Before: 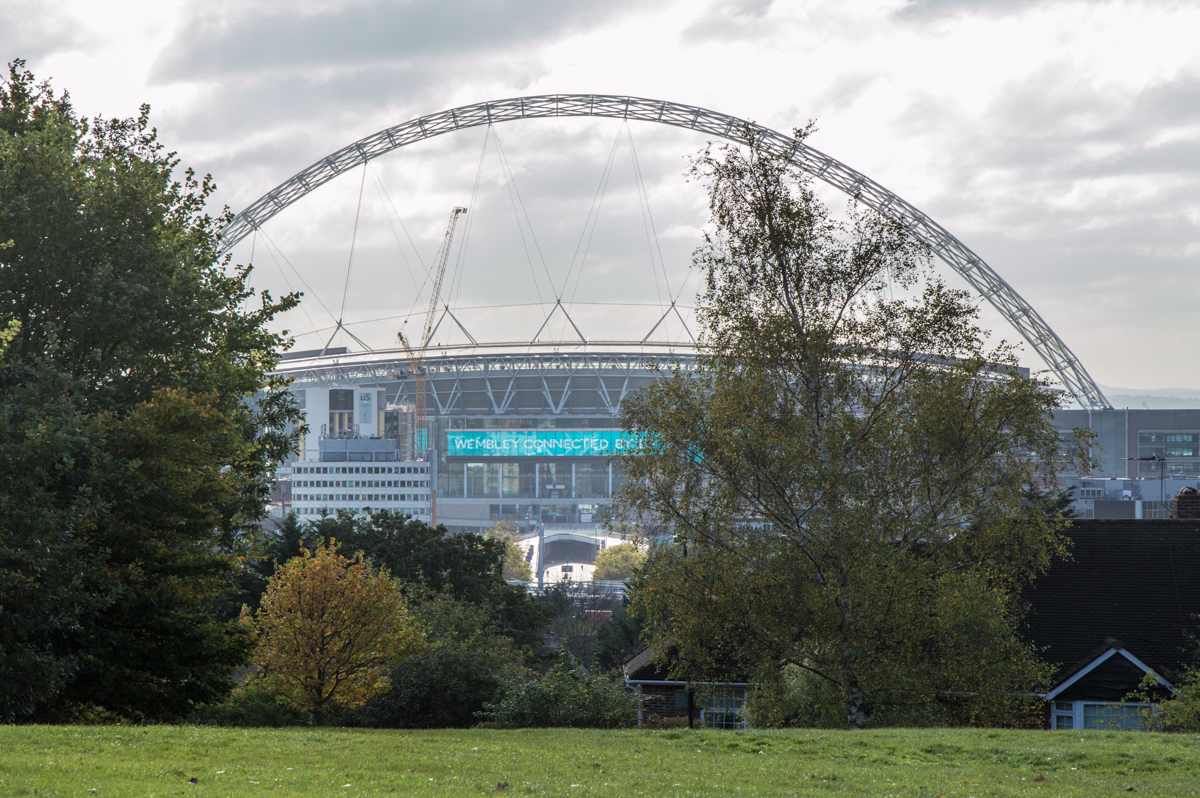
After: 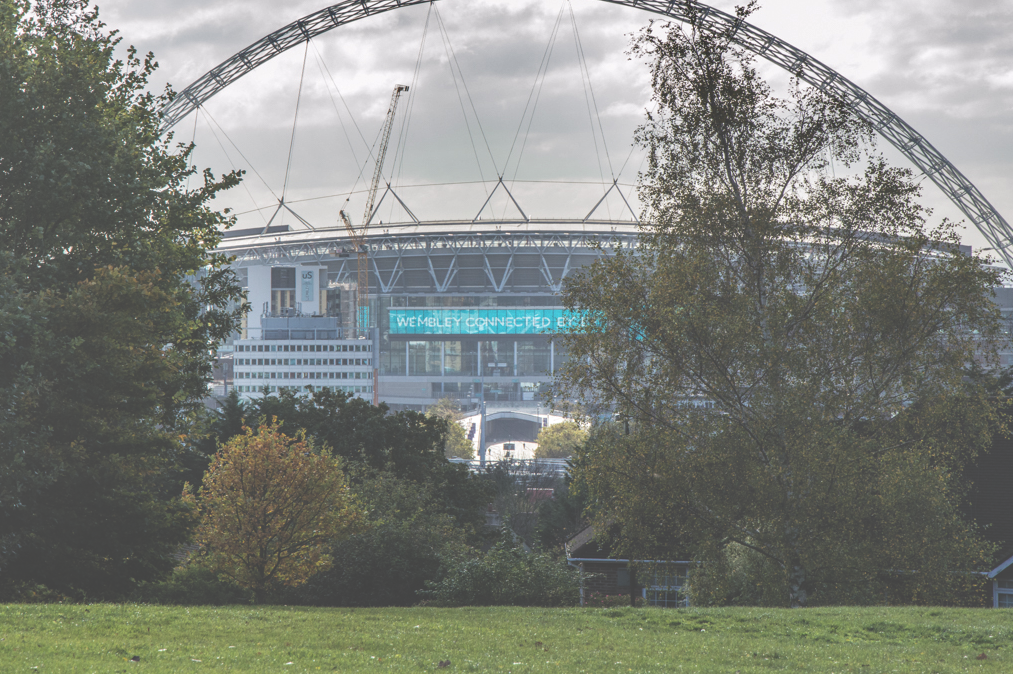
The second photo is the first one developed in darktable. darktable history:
exposure: black level correction -0.062, exposure -0.05 EV, compensate highlight preservation false
local contrast: highlights 100%, shadows 100%, detail 120%, midtone range 0.2
crop and rotate: left 4.842%, top 15.51%, right 10.668%
shadows and highlights: soften with gaussian
